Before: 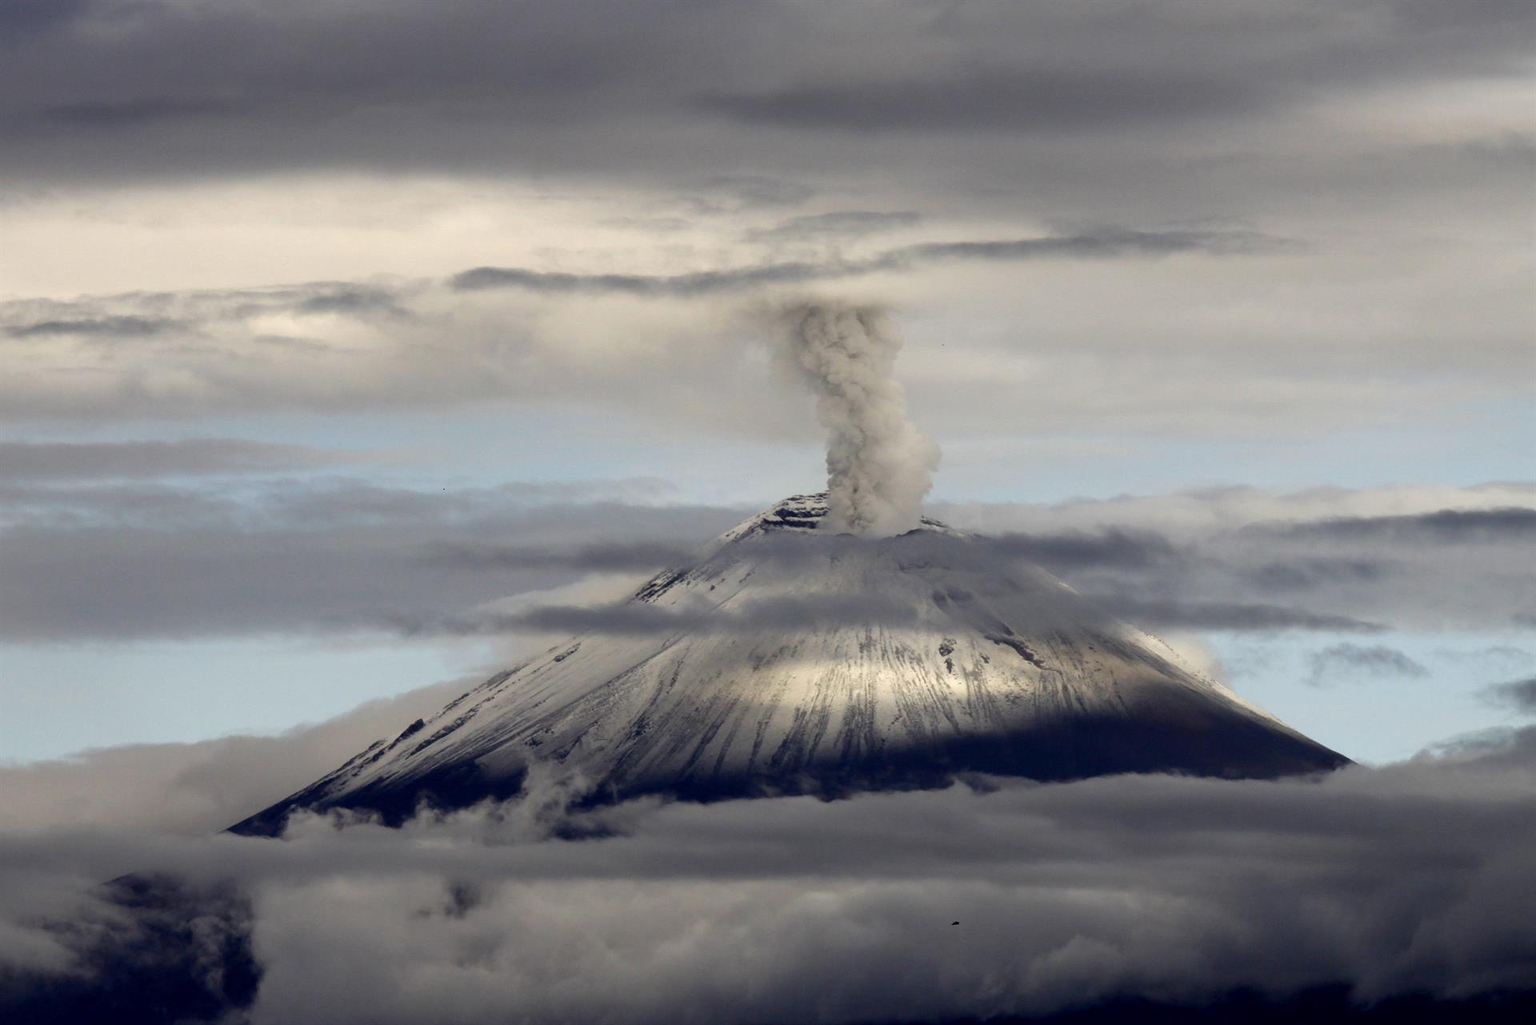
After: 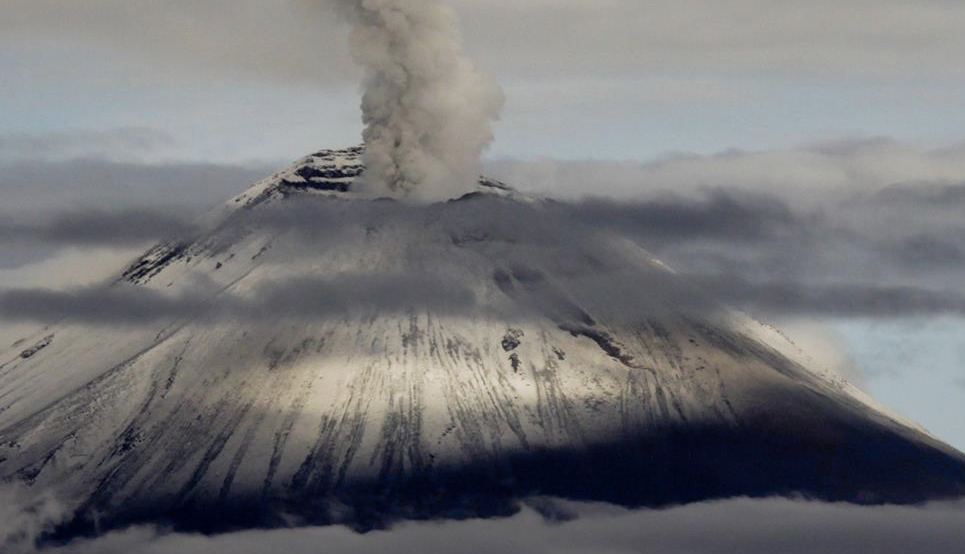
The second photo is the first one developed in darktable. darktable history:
filmic rgb: middle gray luminance 21.73%, black relative exposure -14 EV, white relative exposure 2.96 EV, threshold 6 EV, target black luminance 0%, hardness 8.81, latitude 59.69%, contrast 1.208, highlights saturation mix 5%, shadows ↔ highlights balance 41.6%, add noise in highlights 0, color science v3 (2019), use custom middle-gray values true, iterations of high-quality reconstruction 0, contrast in highlights soft, enable highlight reconstruction true
crop: left 35.03%, top 36.625%, right 14.663%, bottom 20.057%
shadows and highlights: on, module defaults
